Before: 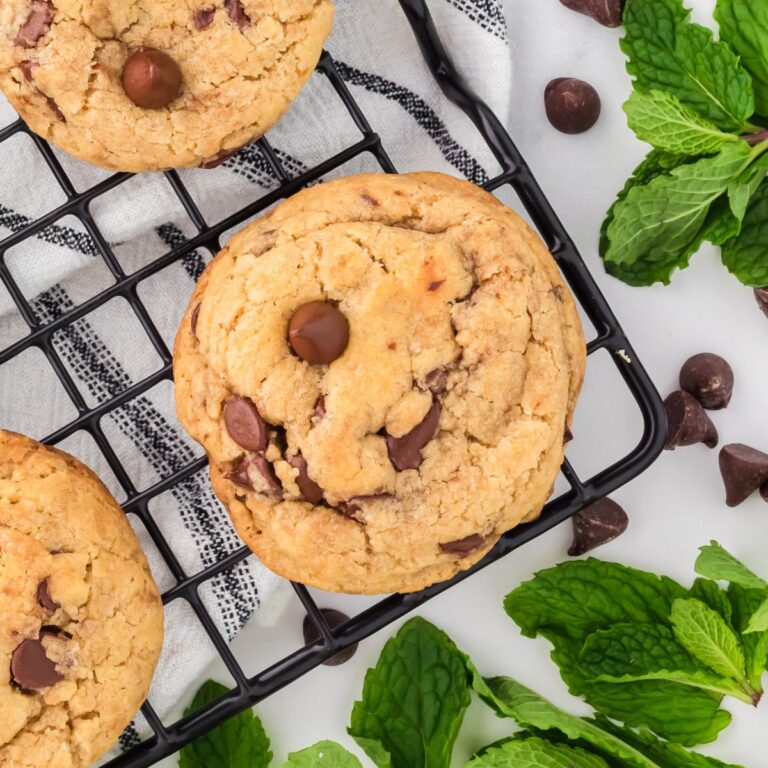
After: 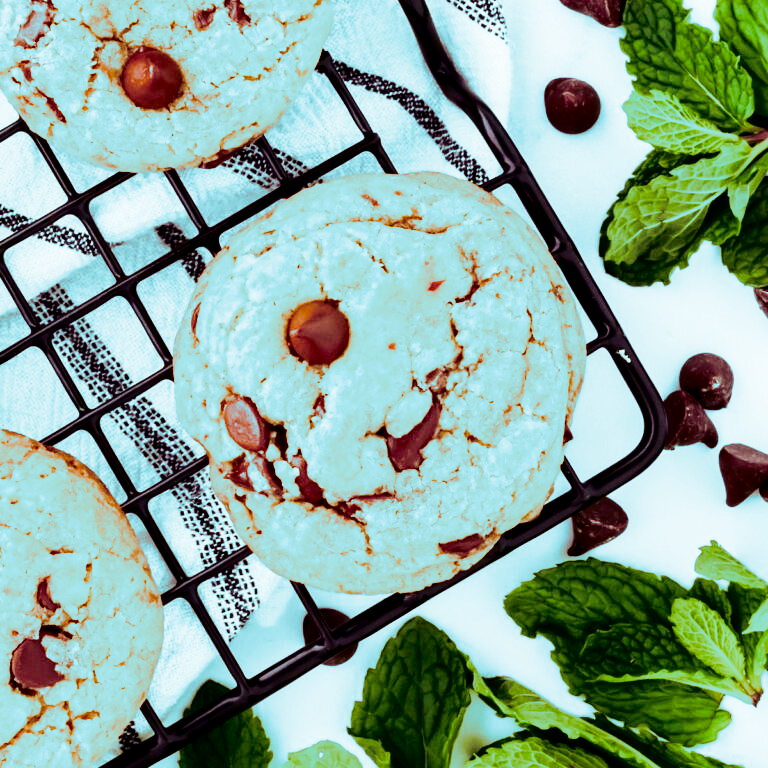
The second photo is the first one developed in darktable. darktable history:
exposure: black level correction 0.009, compensate highlight preservation false
contrast brightness saturation: contrast 0.19, brightness -0.24, saturation 0.11
base curve: curves: ch0 [(0, 0) (0.028, 0.03) (0.121, 0.232) (0.46, 0.748) (0.859, 0.968) (1, 1)], preserve colors none
split-toning: shadows › hue 327.6°, highlights › hue 198°, highlights › saturation 0.55, balance -21.25, compress 0%
